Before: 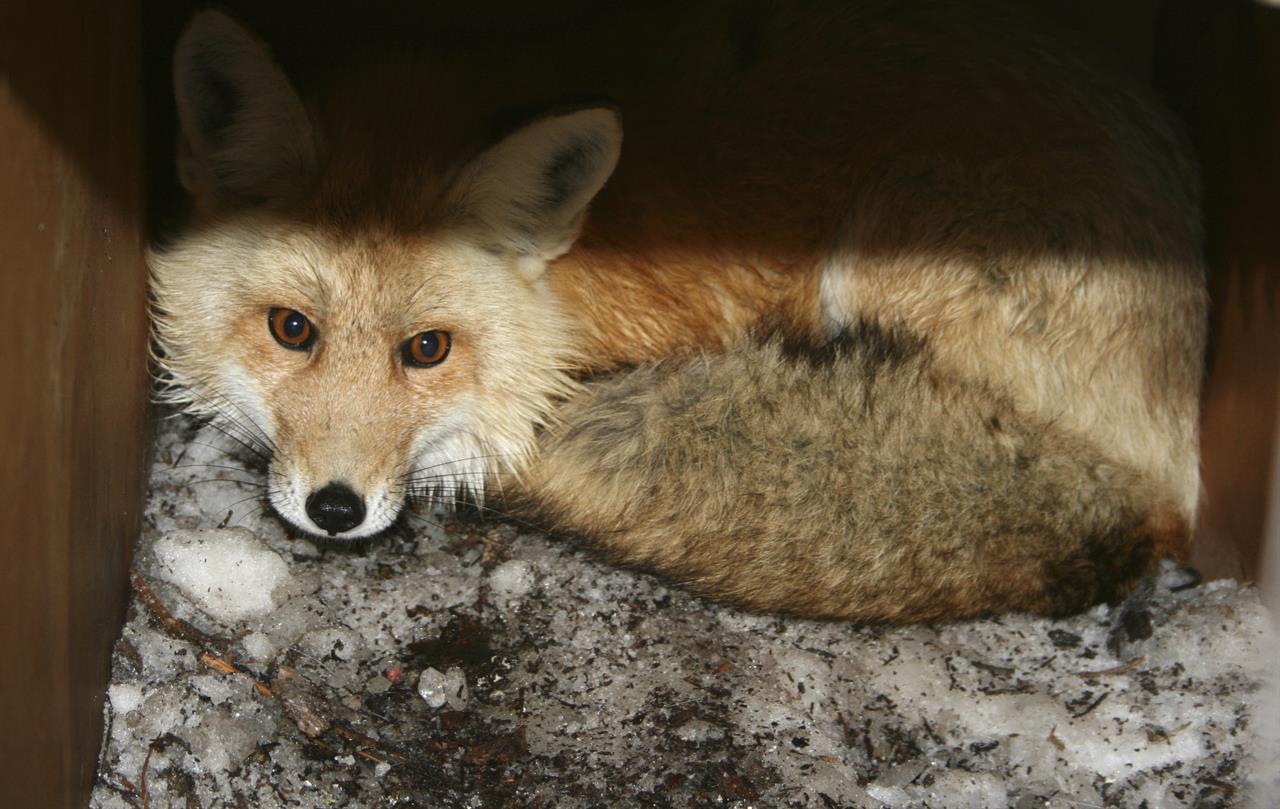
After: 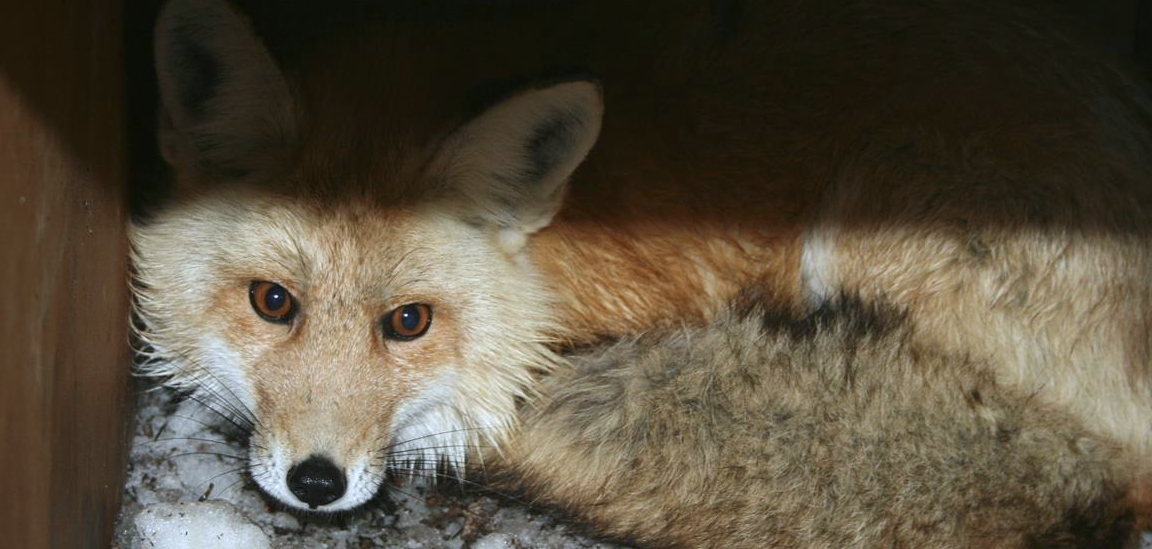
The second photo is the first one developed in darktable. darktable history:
color calibration: x 0.37, y 0.382, temperature 4313.32 K
crop: left 1.509%, top 3.452%, right 7.696%, bottom 28.452%
